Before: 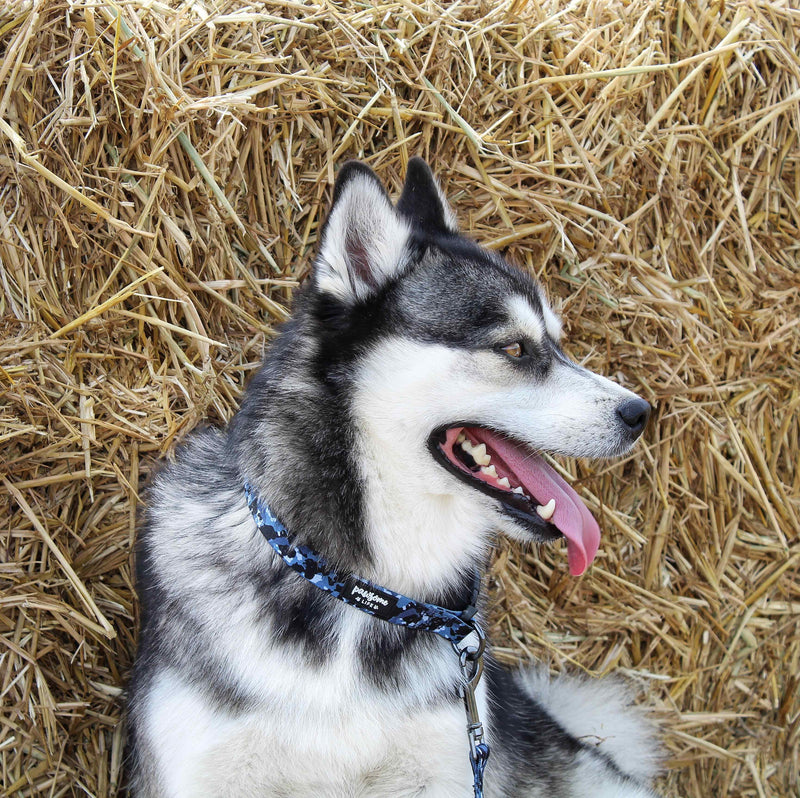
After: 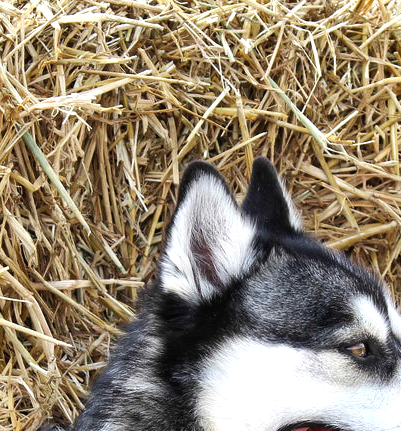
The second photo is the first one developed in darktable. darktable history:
shadows and highlights: shadows 39.87, highlights -52.16, low approximation 0.01, soften with gaussian
tone equalizer: -8 EV -0.396 EV, -7 EV -0.355 EV, -6 EV -0.307 EV, -5 EV -0.233 EV, -3 EV 0.254 EV, -2 EV 0.363 EV, -1 EV 0.398 EV, +0 EV 0.432 EV, edges refinement/feathering 500, mask exposure compensation -1.57 EV, preserve details no
crop: left 19.487%, right 30.352%, bottom 45.915%
